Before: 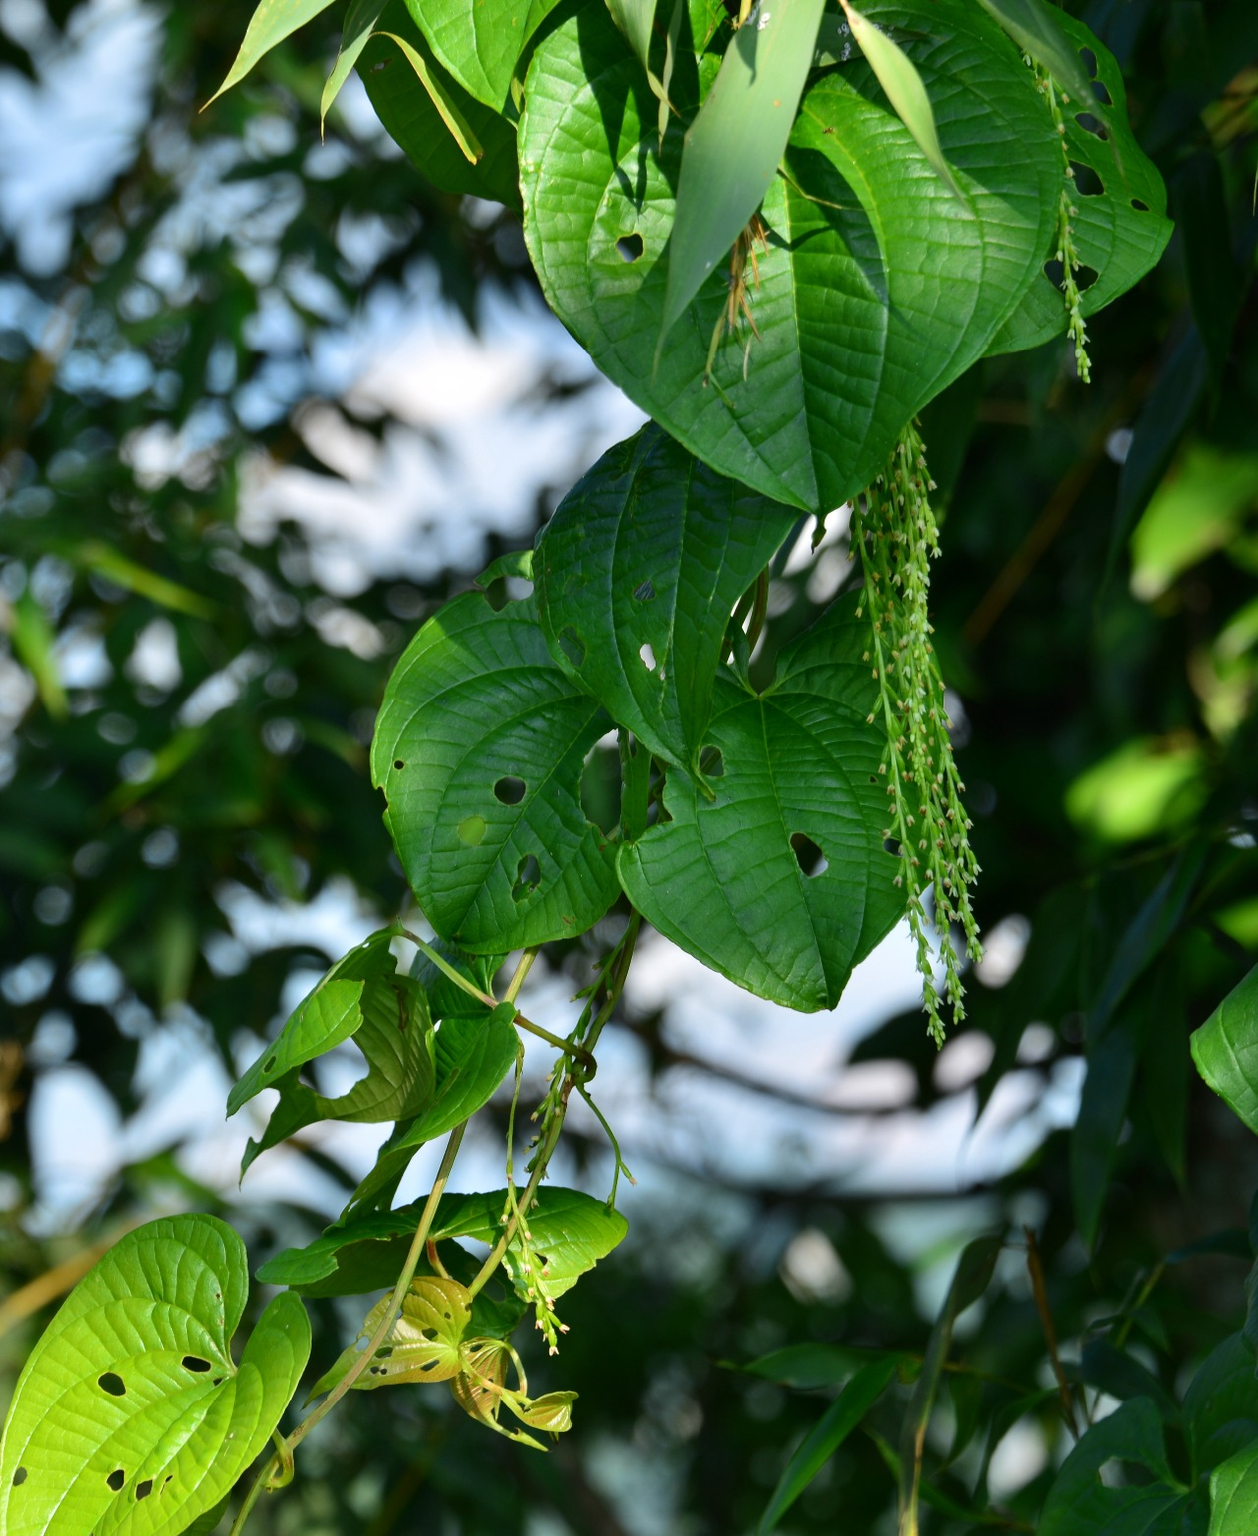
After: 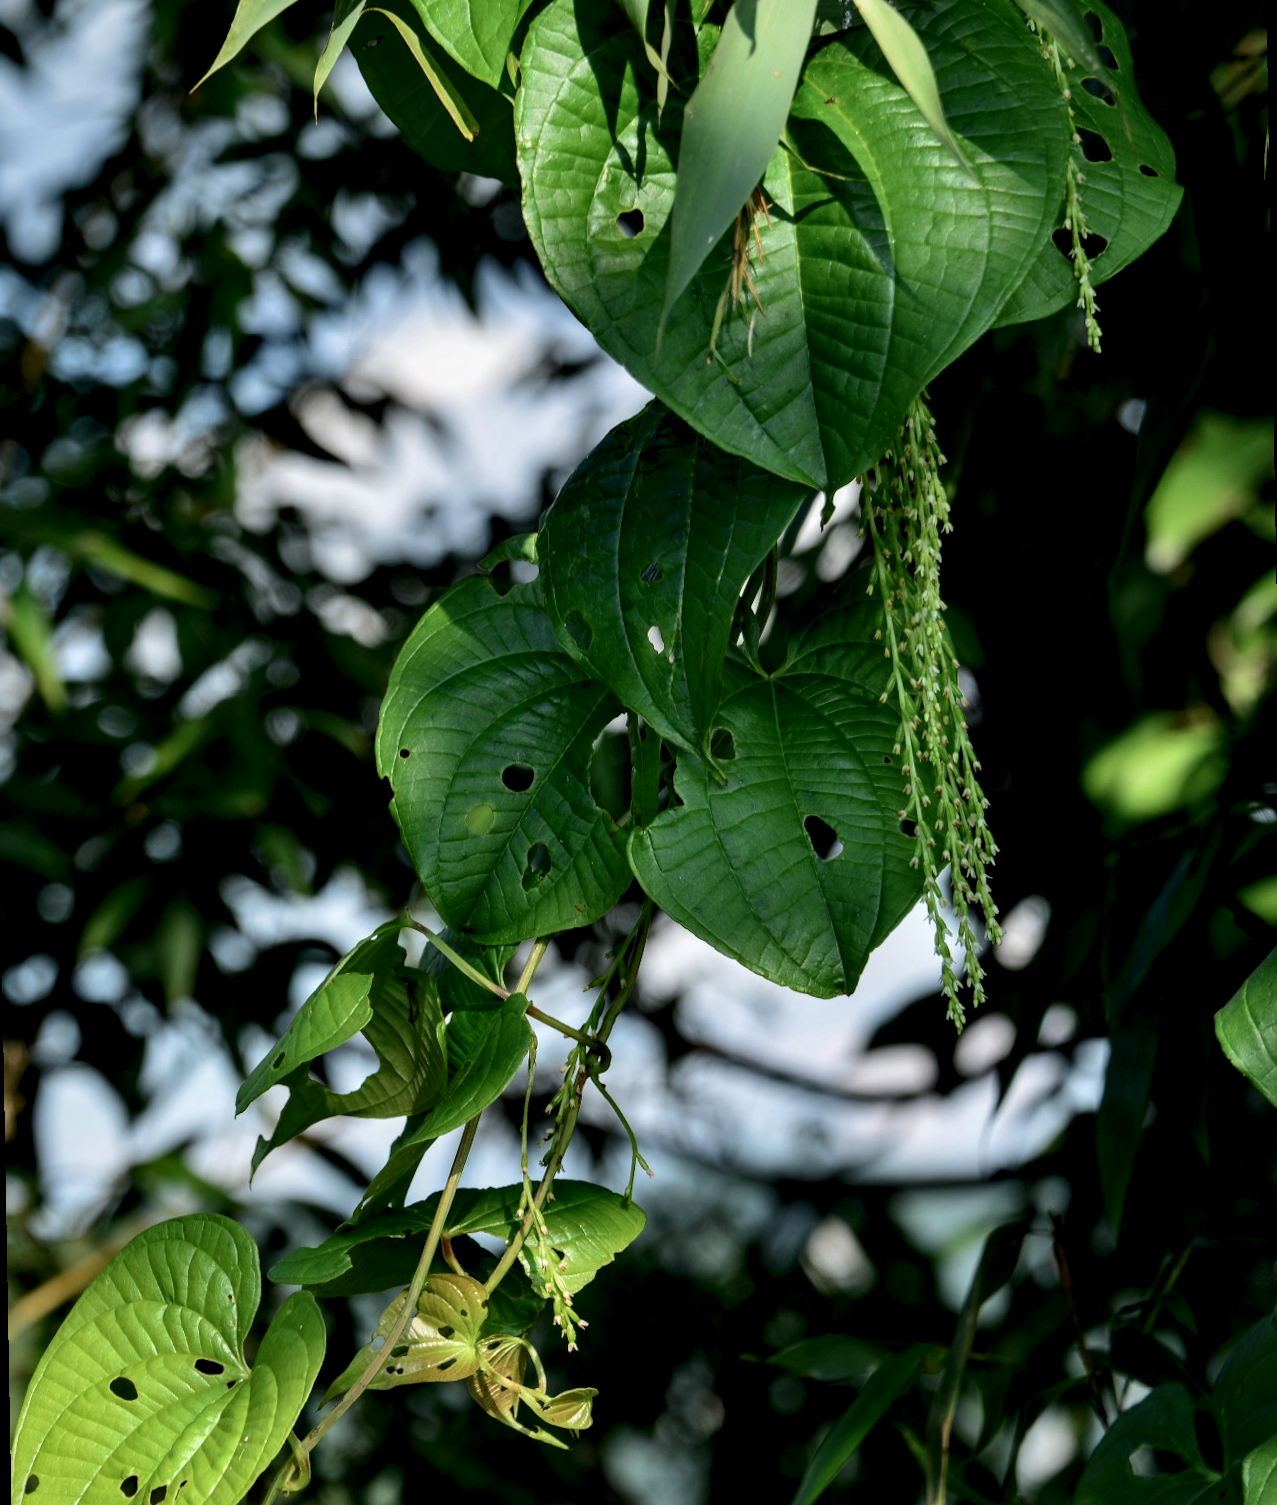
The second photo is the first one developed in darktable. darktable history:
exposure: exposure -1 EV, compensate highlight preservation false
local contrast: highlights 80%, shadows 57%, detail 175%, midtone range 0.602
rotate and perspective: rotation -1°, crop left 0.011, crop right 0.989, crop top 0.025, crop bottom 0.975
